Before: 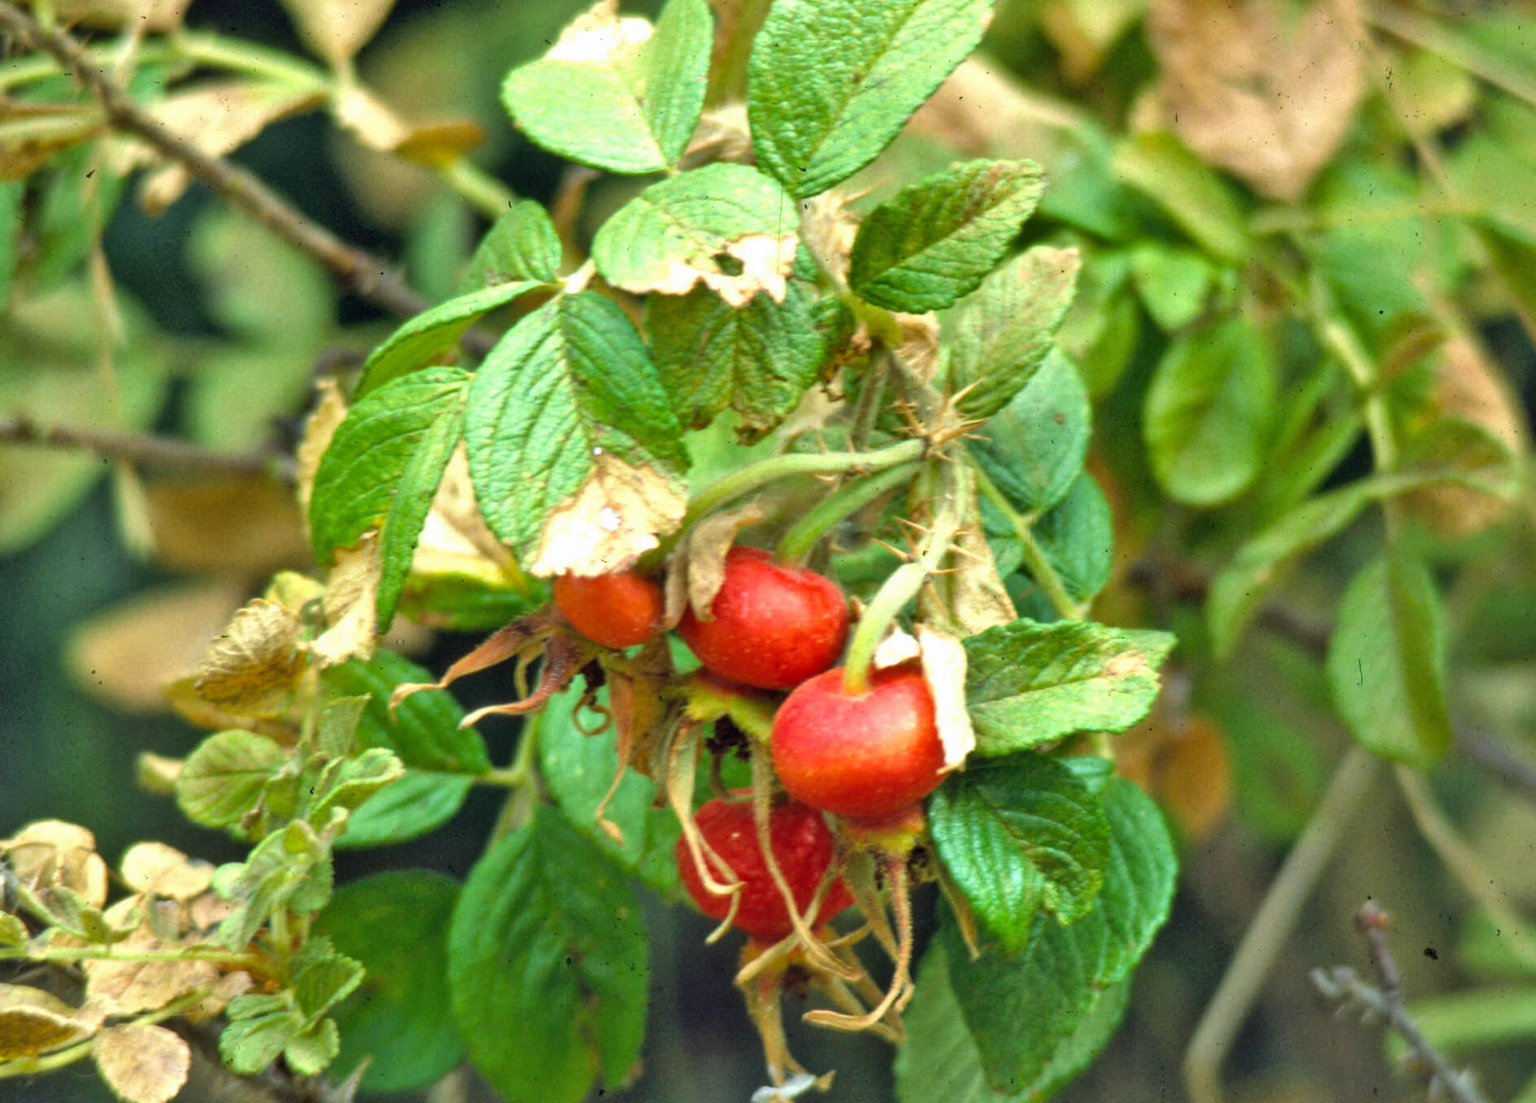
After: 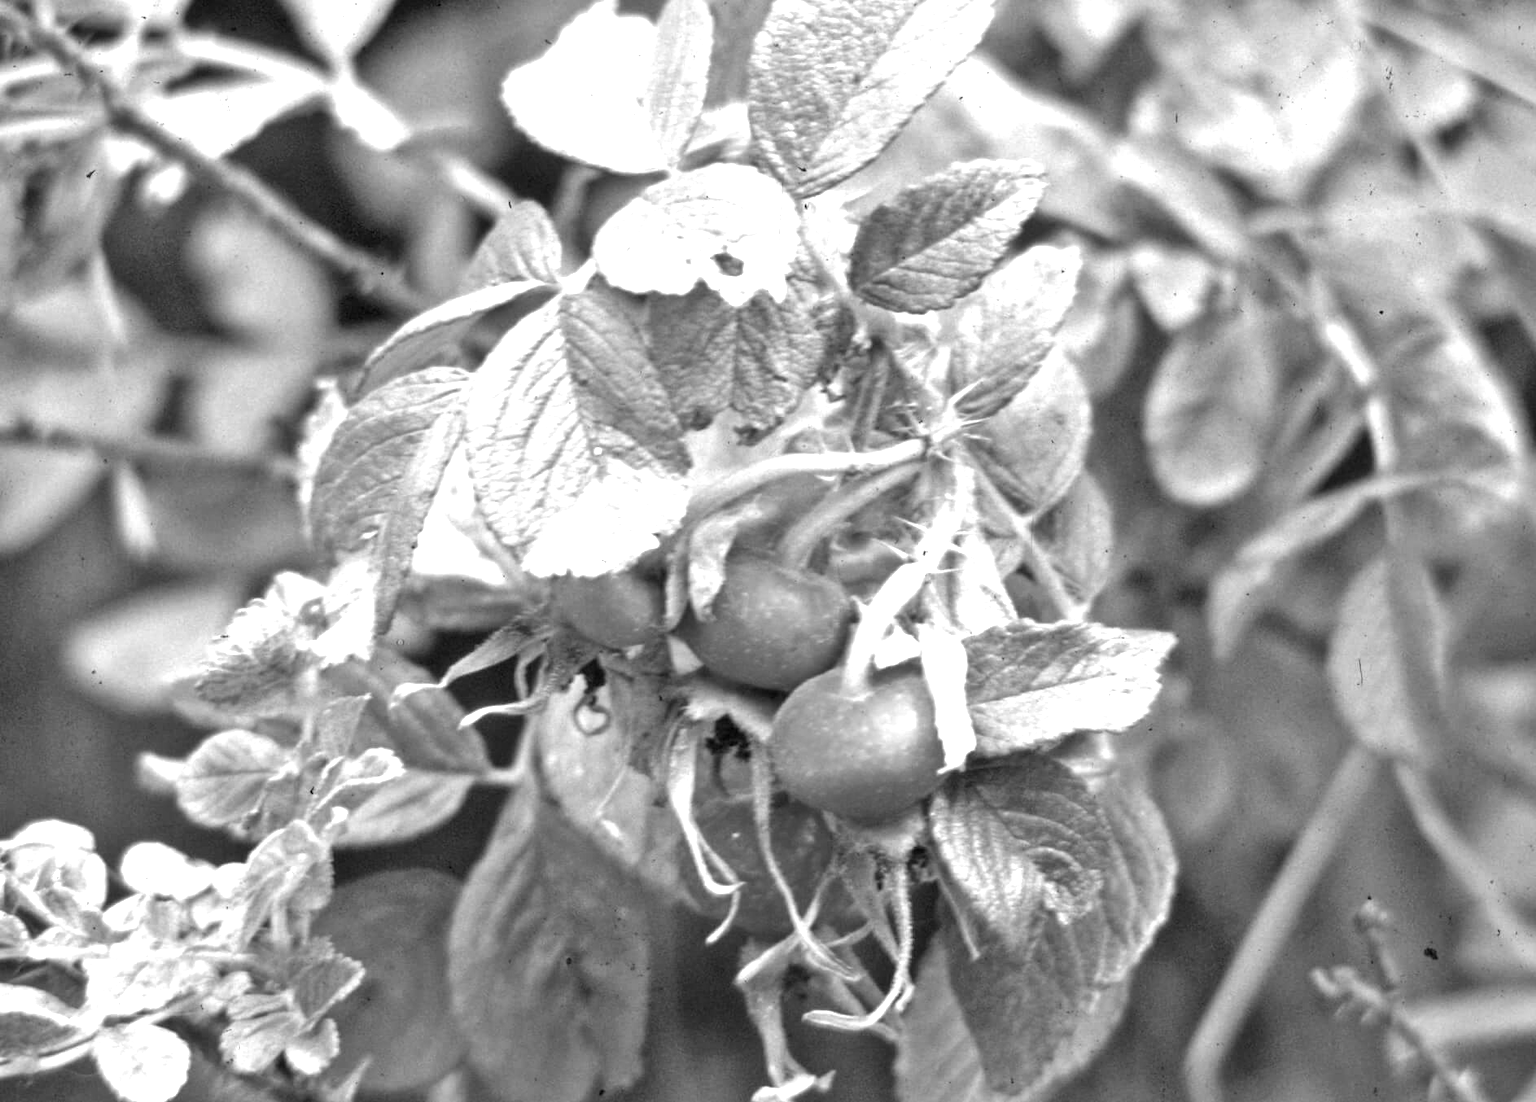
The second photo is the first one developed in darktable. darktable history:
monochrome: on, module defaults
color balance rgb: linear chroma grading › global chroma 25%, perceptual saturation grading › global saturation 40%, perceptual brilliance grading › global brilliance 30%, global vibrance 40%
